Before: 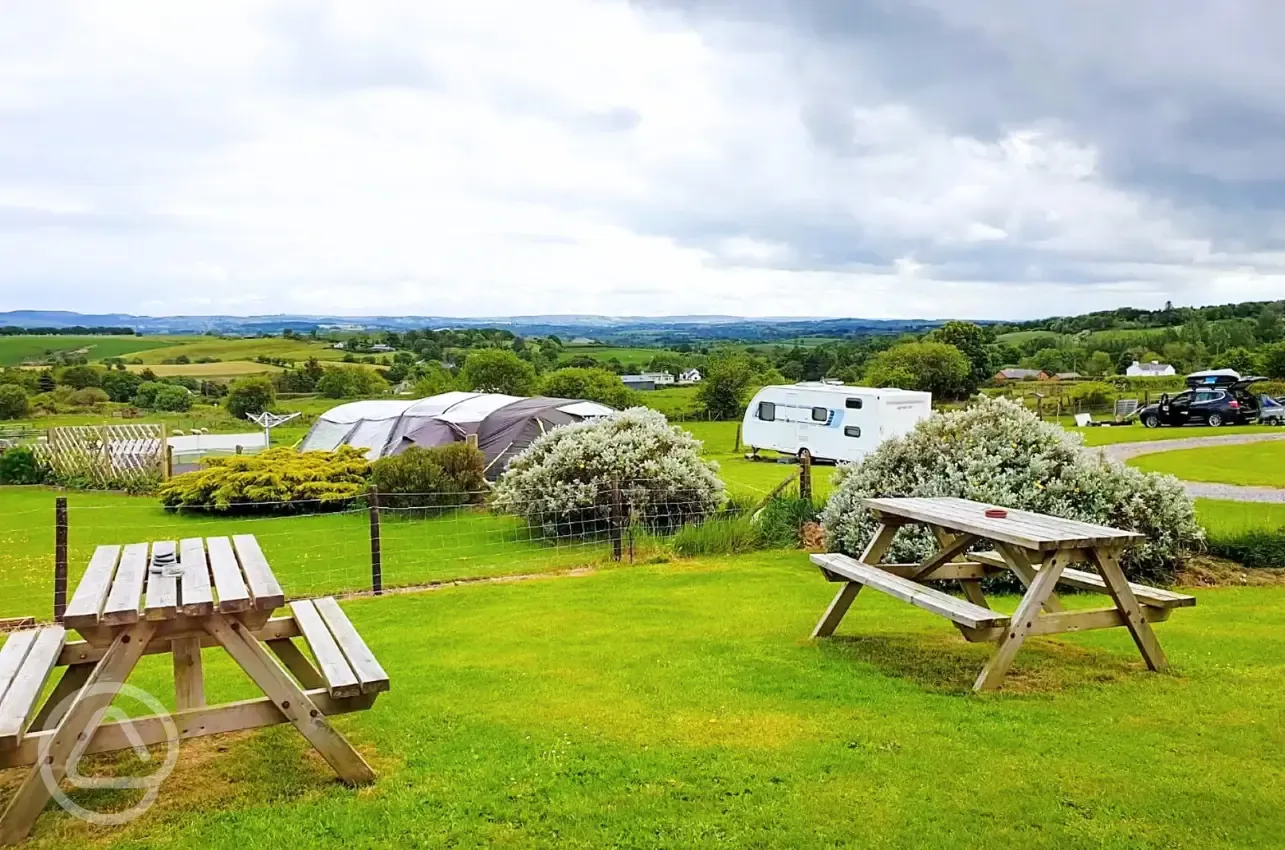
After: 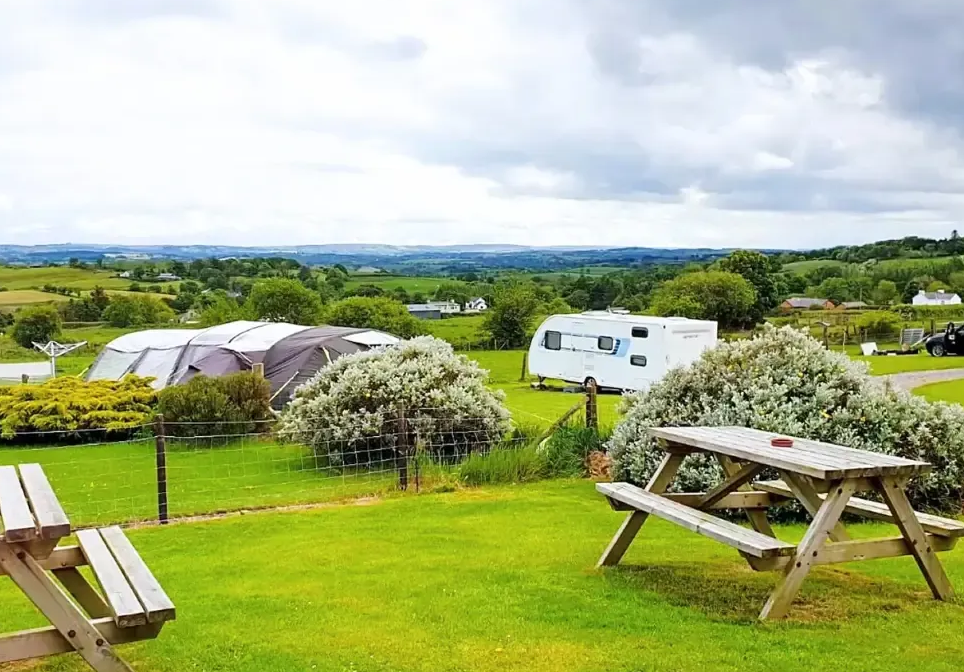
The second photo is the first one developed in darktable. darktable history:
crop: left 16.666%, top 8.434%, right 8.308%, bottom 12.434%
